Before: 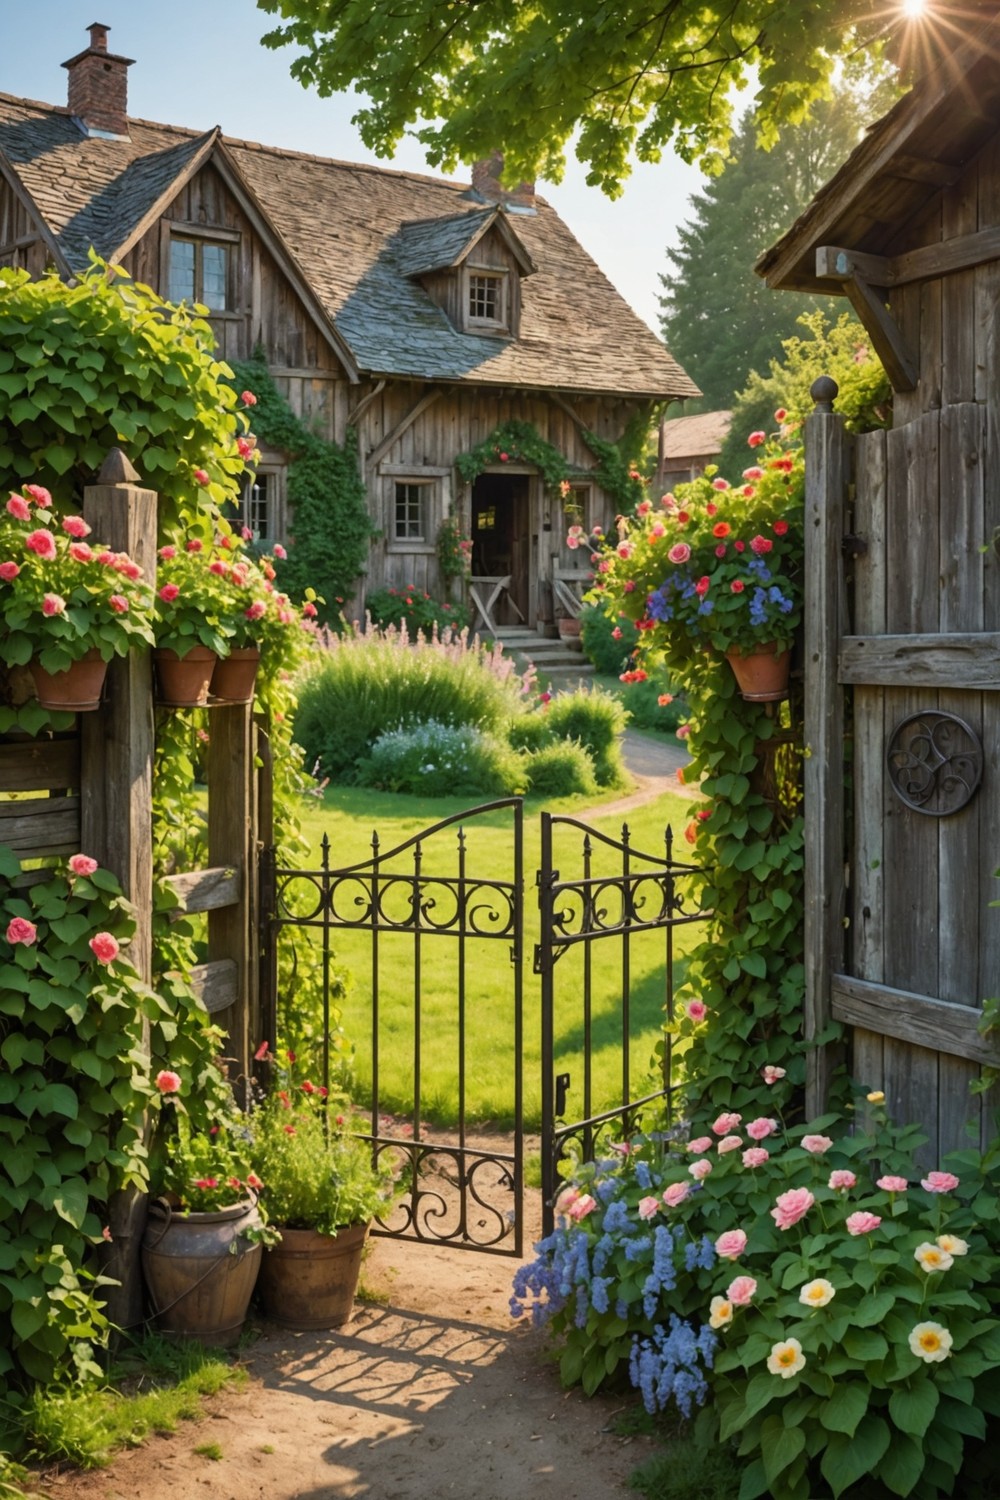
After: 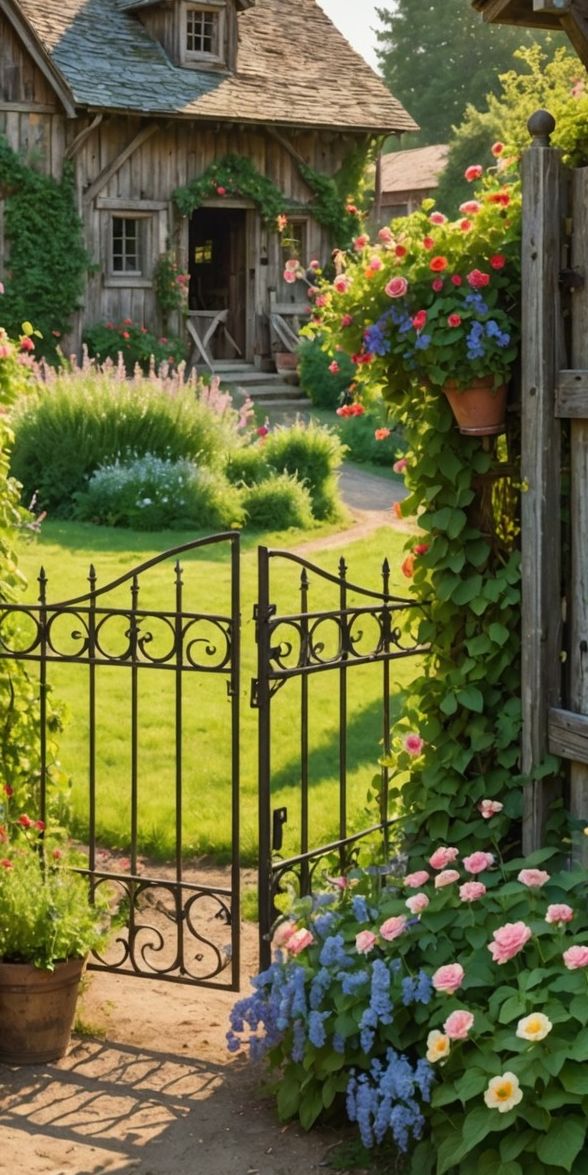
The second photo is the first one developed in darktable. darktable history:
crop and rotate: left 28.394%, top 17.786%, right 12.735%, bottom 3.876%
